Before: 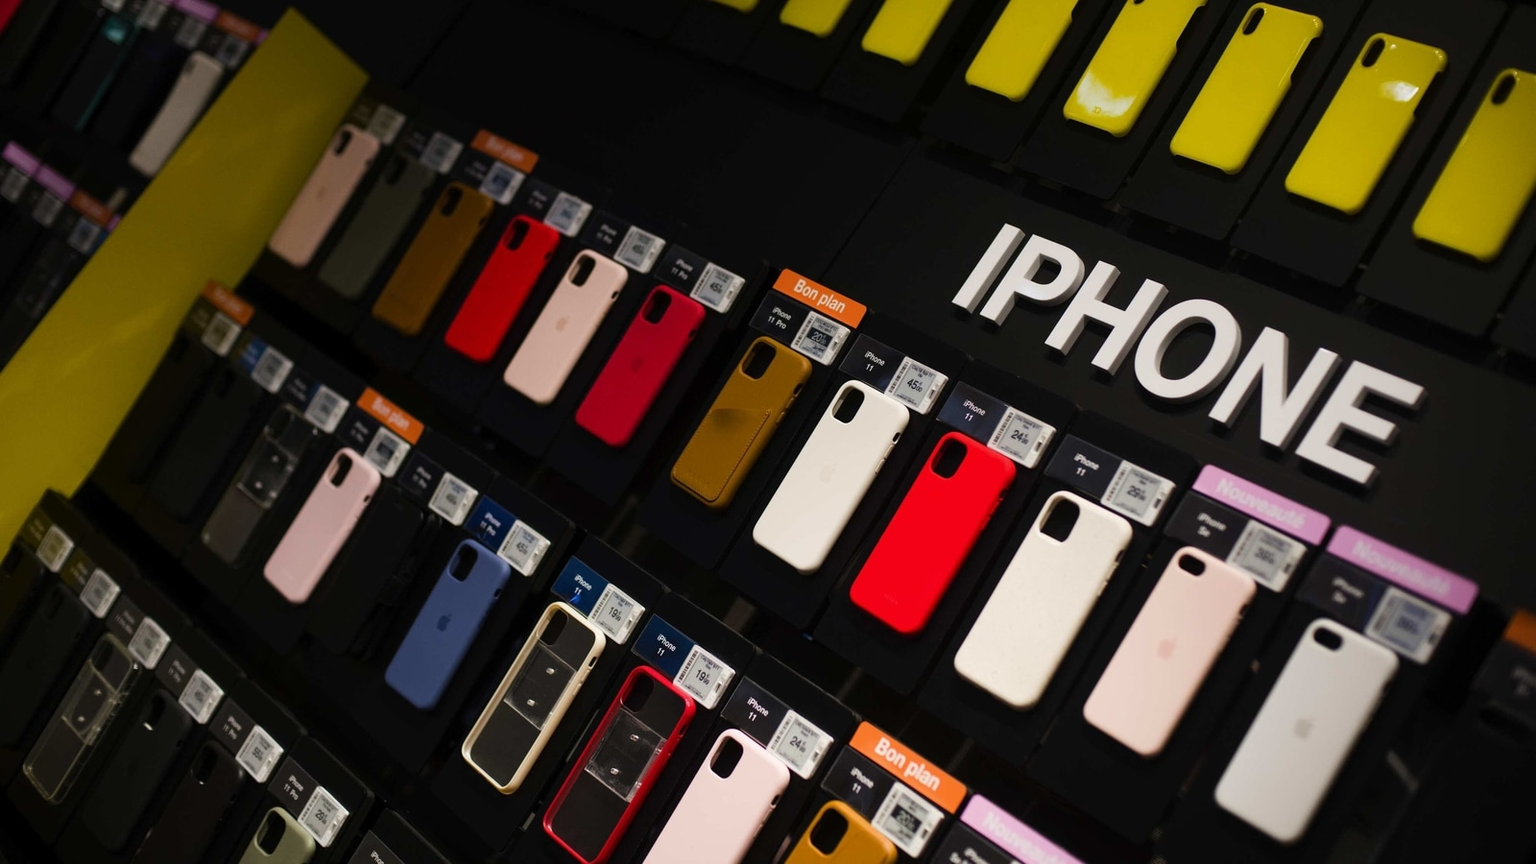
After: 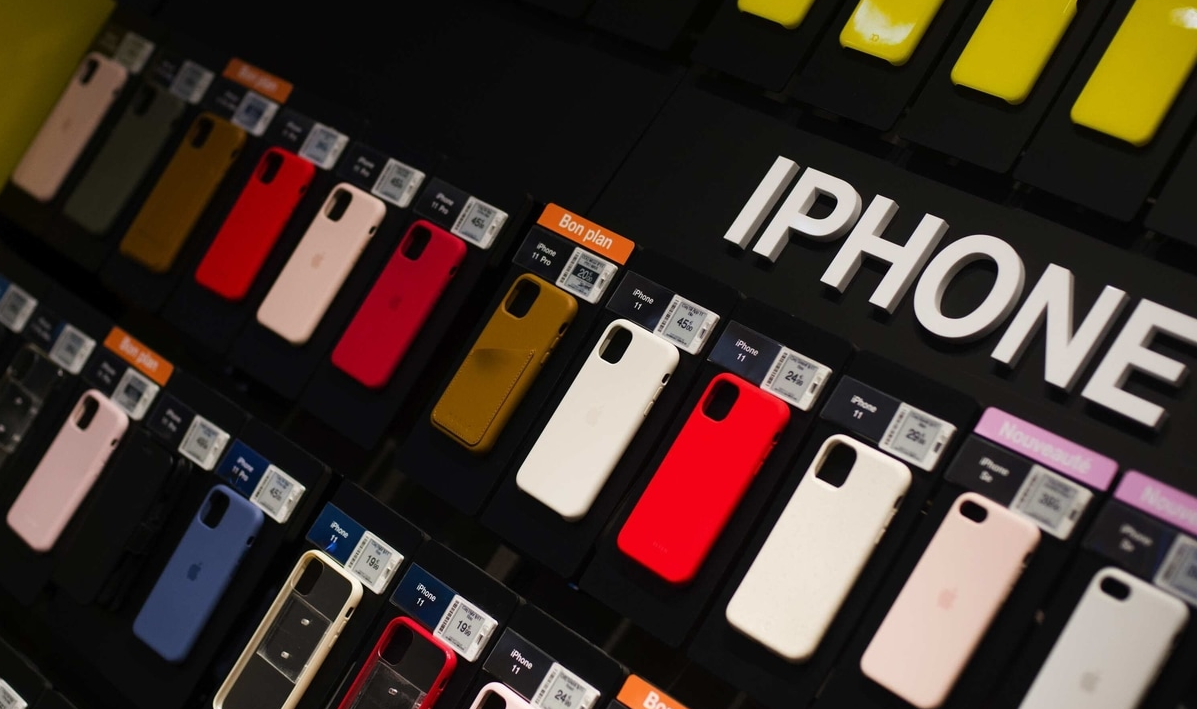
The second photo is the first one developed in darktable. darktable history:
crop: left 16.768%, top 8.653%, right 8.362%, bottom 12.485%
white balance: emerald 1
